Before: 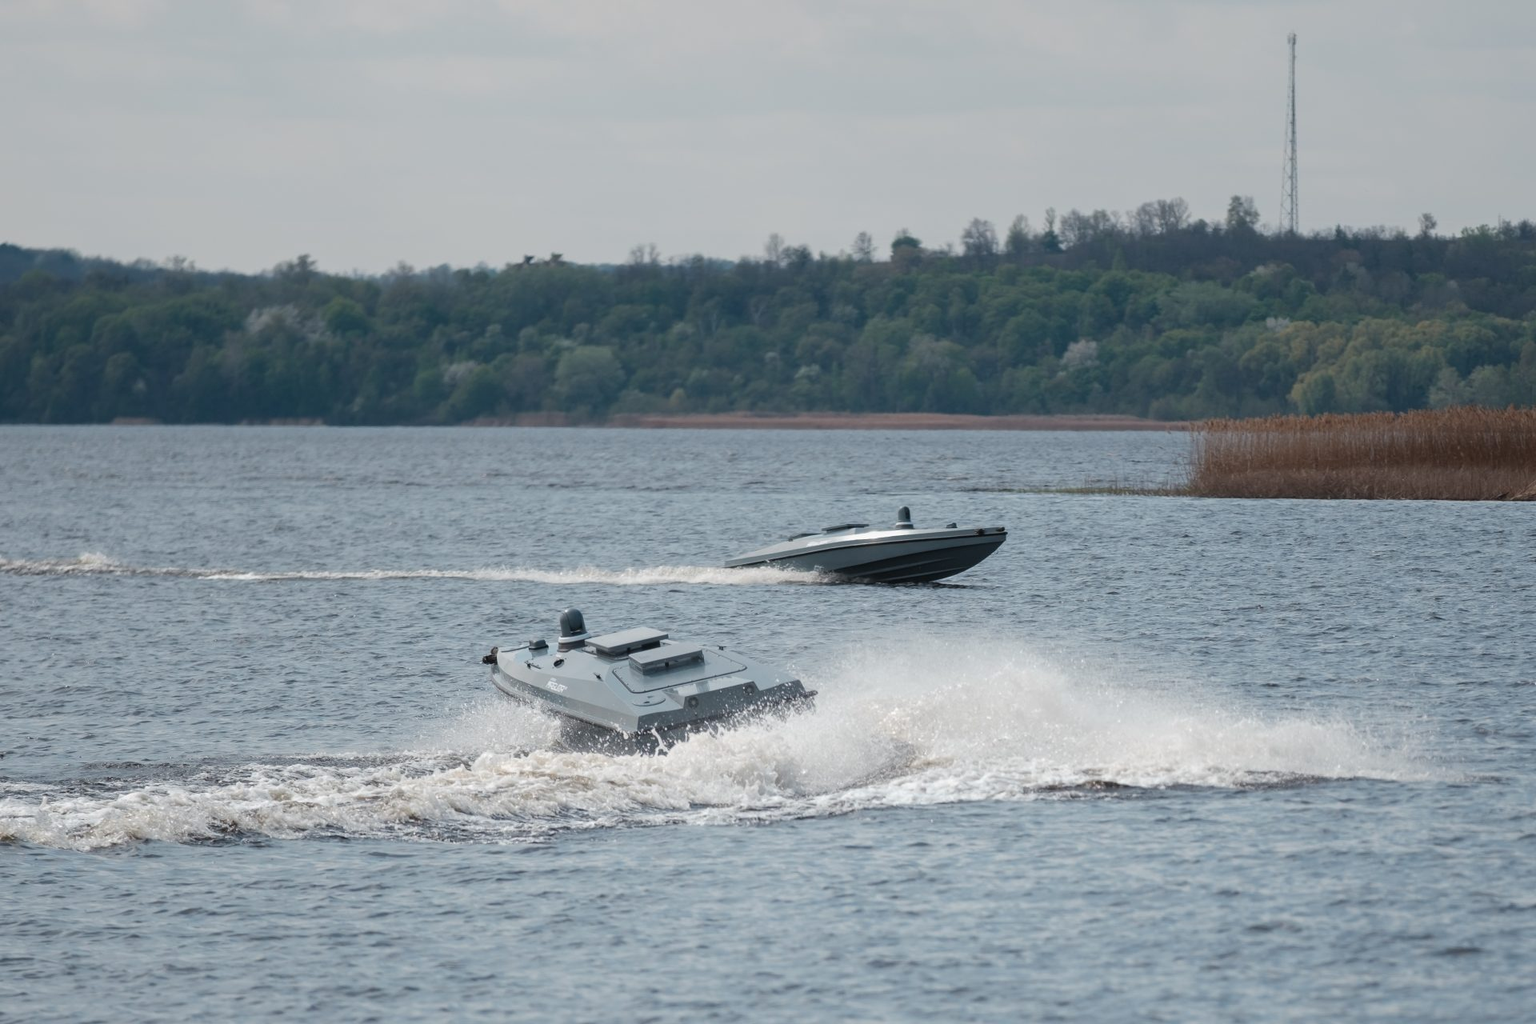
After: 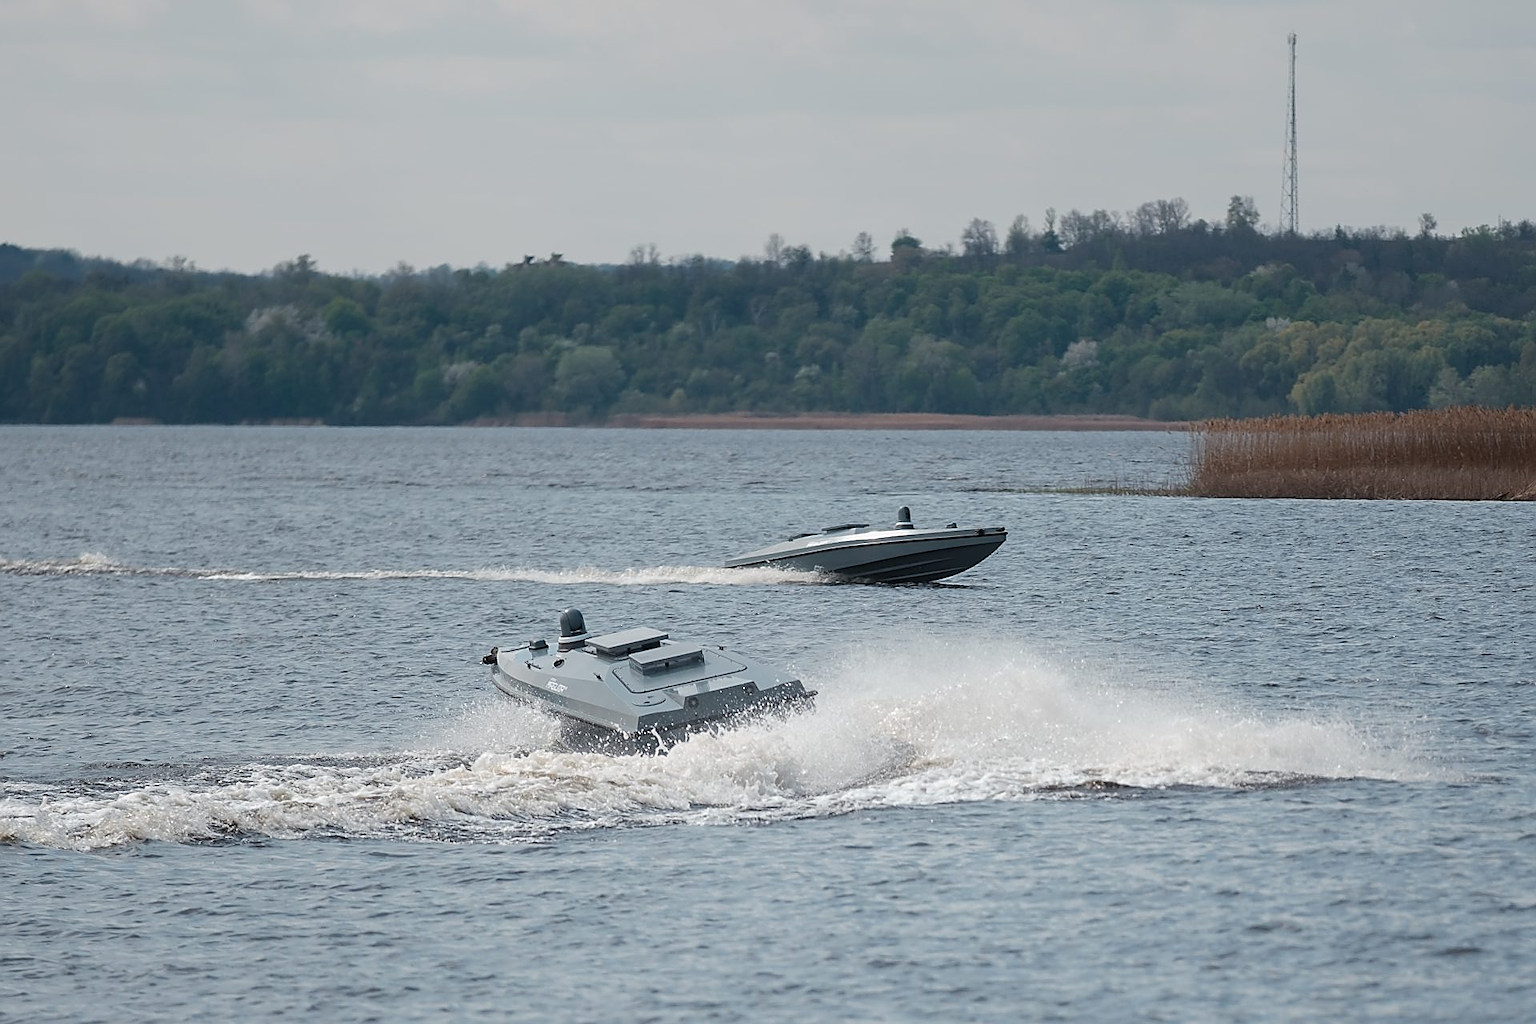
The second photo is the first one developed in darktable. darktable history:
sharpen: radius 1.401, amount 1.259, threshold 0.652
